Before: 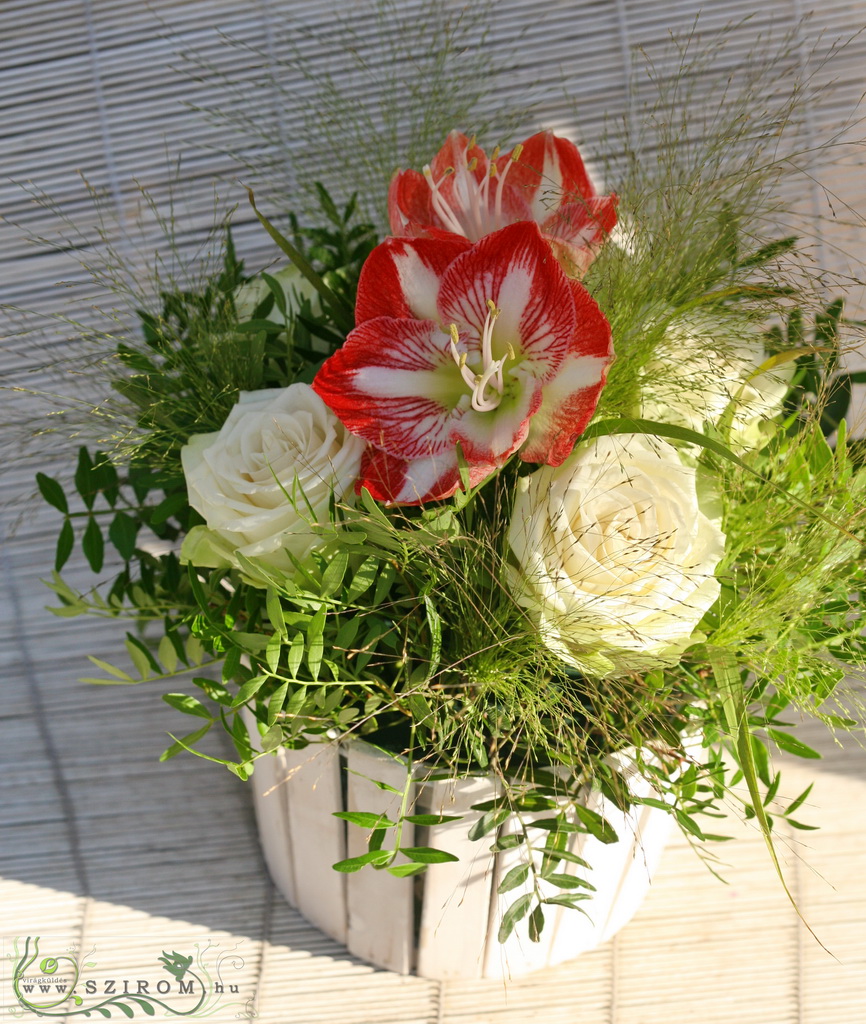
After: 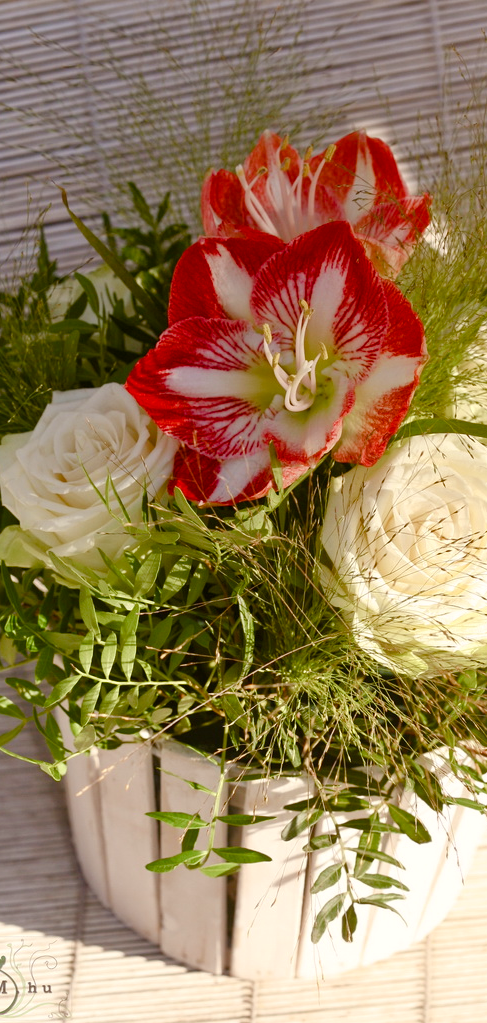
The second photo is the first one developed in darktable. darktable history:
crop: left 21.625%, right 22.052%, bottom 0.015%
color balance rgb: power › chroma 1.555%, power › hue 26.75°, highlights gain › chroma 1.025%, highlights gain › hue 53.91°, perceptual saturation grading › global saturation 20%, perceptual saturation grading › highlights -50.353%, perceptual saturation grading › shadows 30.904%
